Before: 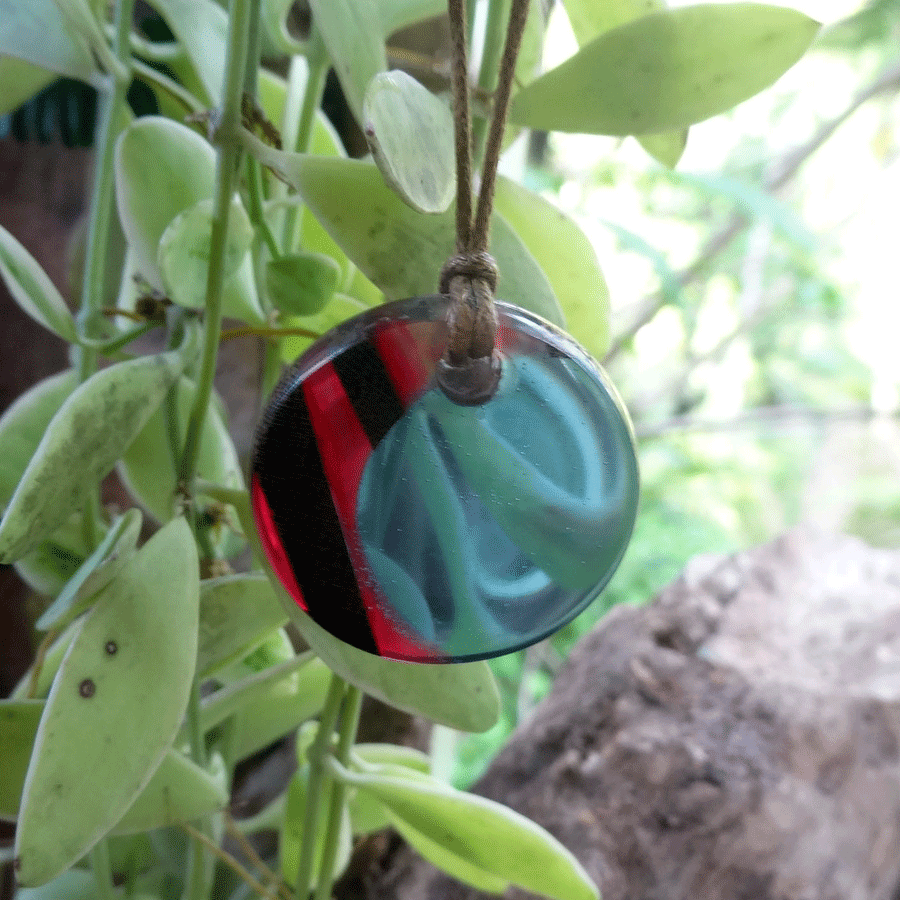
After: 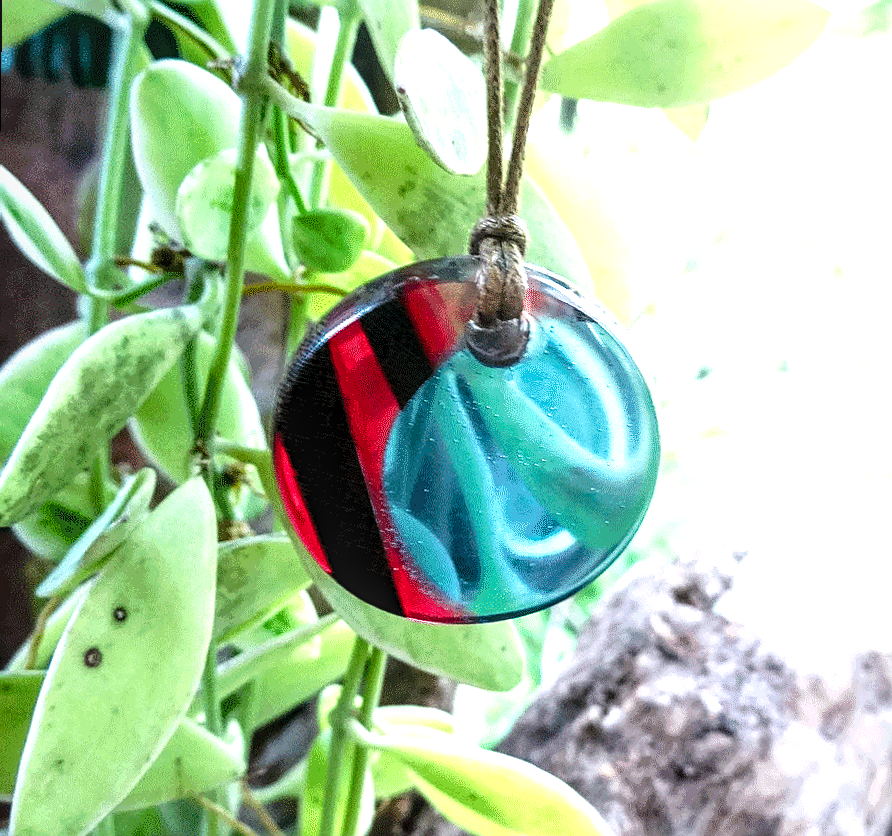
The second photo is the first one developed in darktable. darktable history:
exposure: exposure 0.648 EV, compensate highlight preservation false
local contrast: highlights 61%, detail 143%, midtone range 0.428
tone curve: curves: ch0 [(0, 0) (0.003, 0.002) (0.011, 0.006) (0.025, 0.014) (0.044, 0.025) (0.069, 0.039) (0.1, 0.056) (0.136, 0.082) (0.177, 0.116) (0.224, 0.163) (0.277, 0.233) (0.335, 0.311) (0.399, 0.396) (0.468, 0.488) (0.543, 0.588) (0.623, 0.695) (0.709, 0.809) (0.801, 0.912) (0.898, 0.997) (1, 1)], preserve colors none
sharpen: on, module defaults
rotate and perspective: rotation 0.679°, lens shift (horizontal) 0.136, crop left 0.009, crop right 0.991, crop top 0.078, crop bottom 0.95
base curve: curves: ch0 [(0, 0) (0.666, 0.806) (1, 1)]
color calibration: illuminant Planckian (black body), adaptation linear Bradford (ICC v4), x 0.361, y 0.366, temperature 4511.61 K, saturation algorithm version 1 (2020)
